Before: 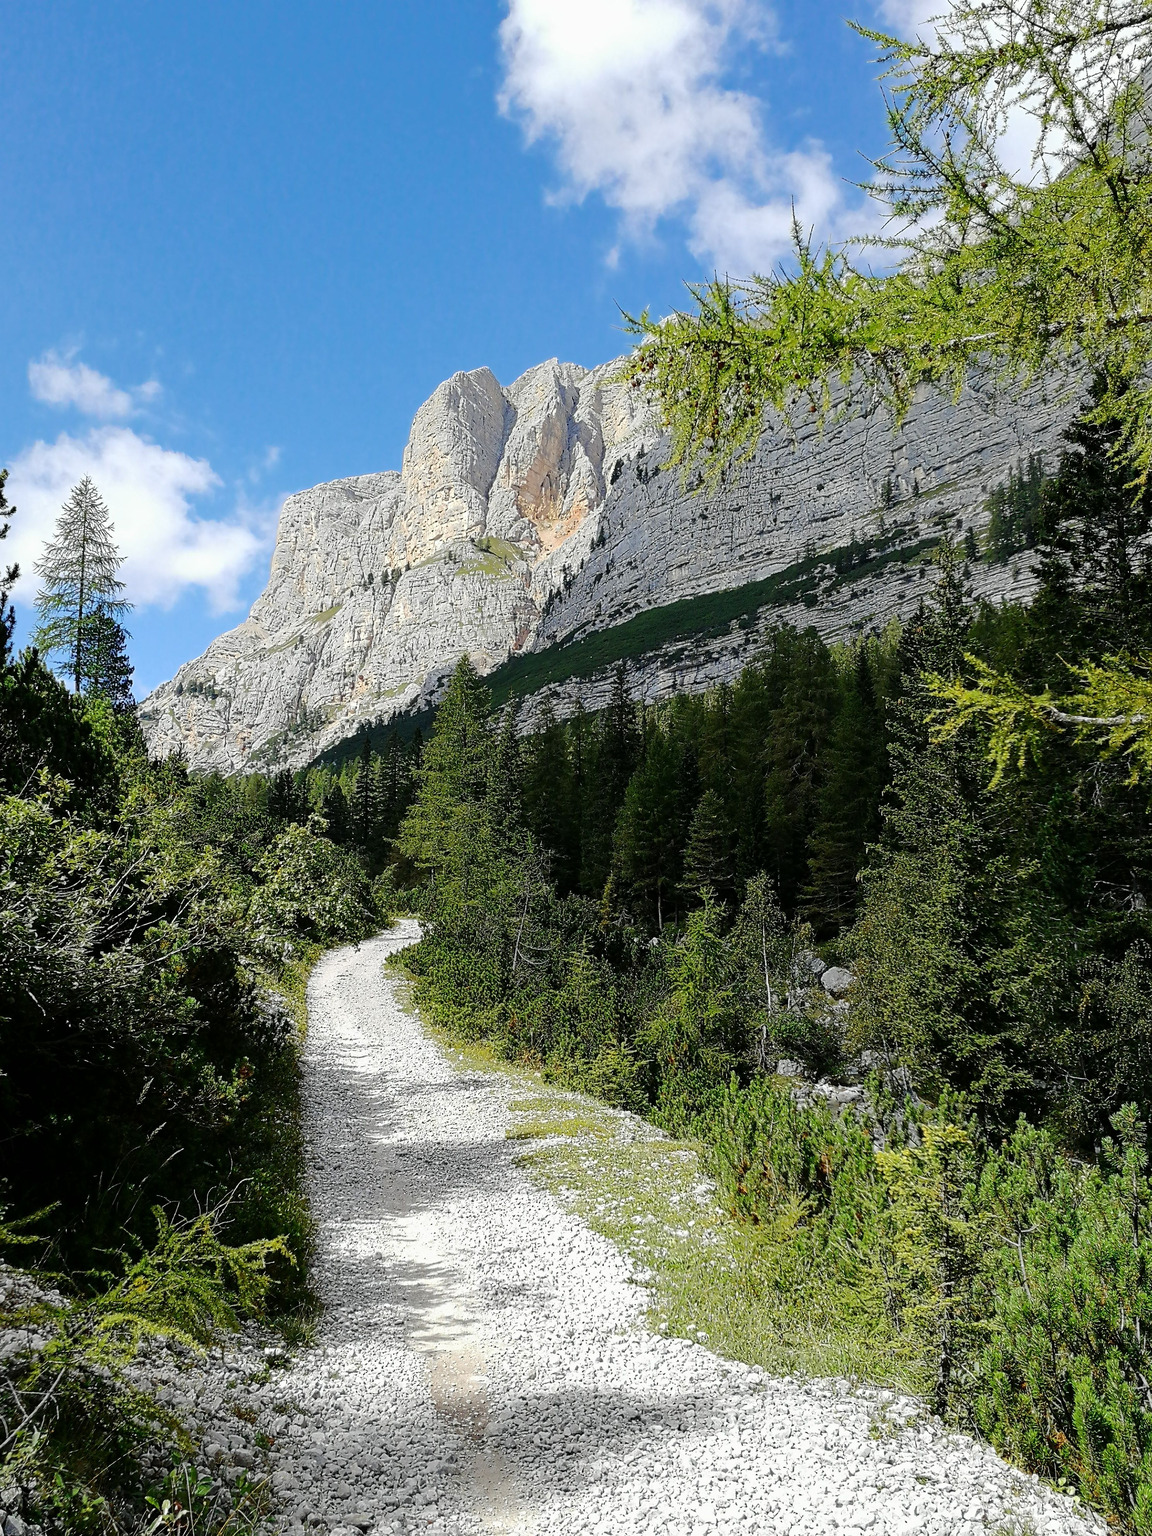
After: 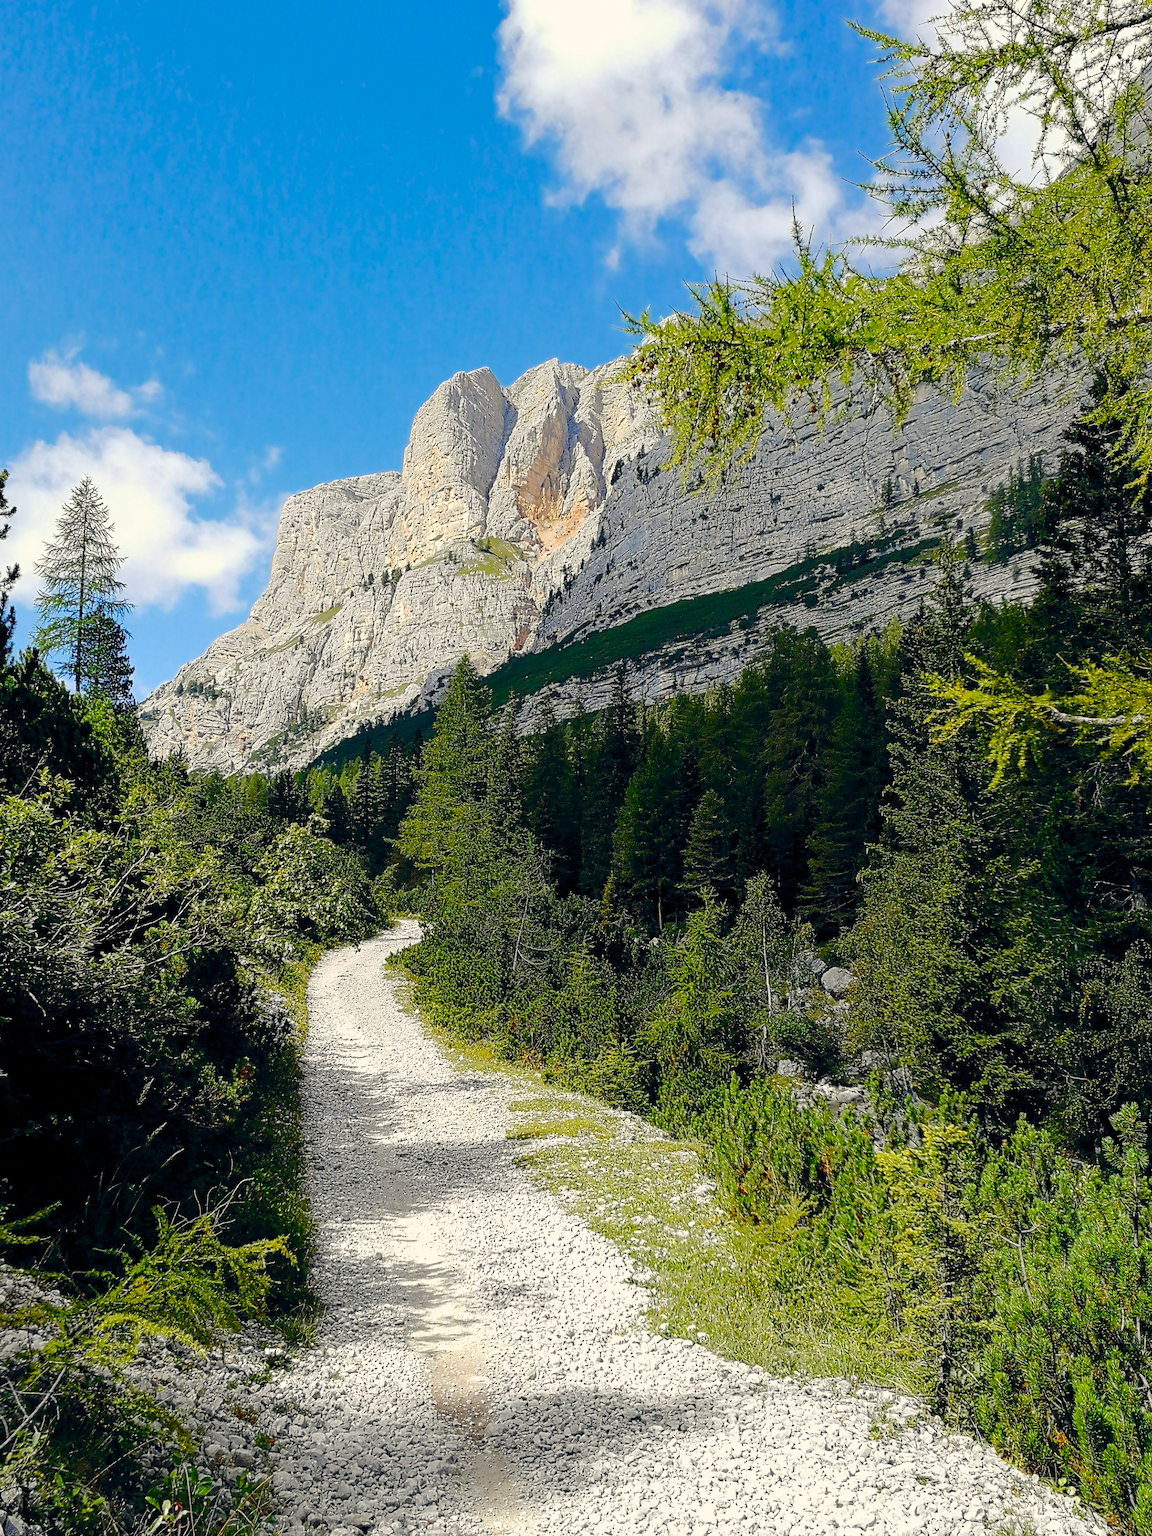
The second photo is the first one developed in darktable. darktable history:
color balance rgb: highlights gain › chroma 2.971%, highlights gain › hue 78.14°, global offset › chroma 0.067%, global offset › hue 254.24°, perceptual saturation grading › global saturation 20%, perceptual saturation grading › highlights -24.911%, perceptual saturation grading › shadows 49.619%, global vibrance 25.462%
